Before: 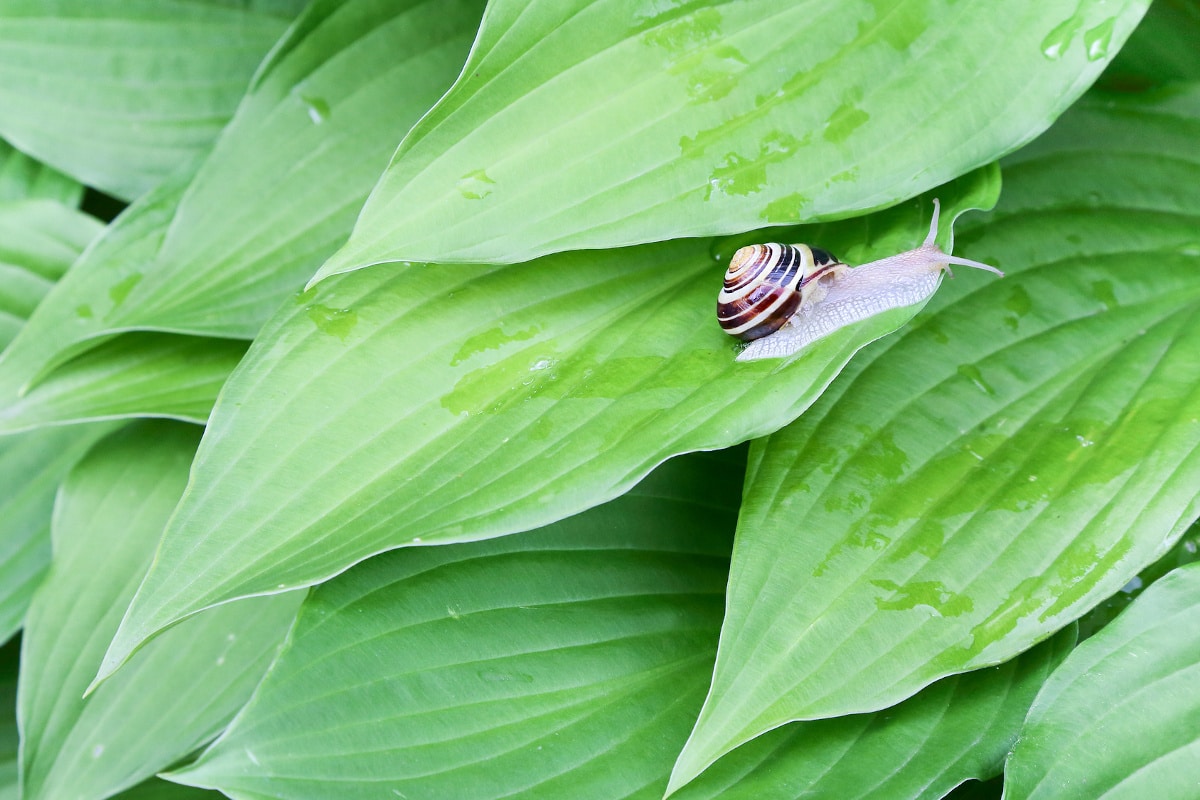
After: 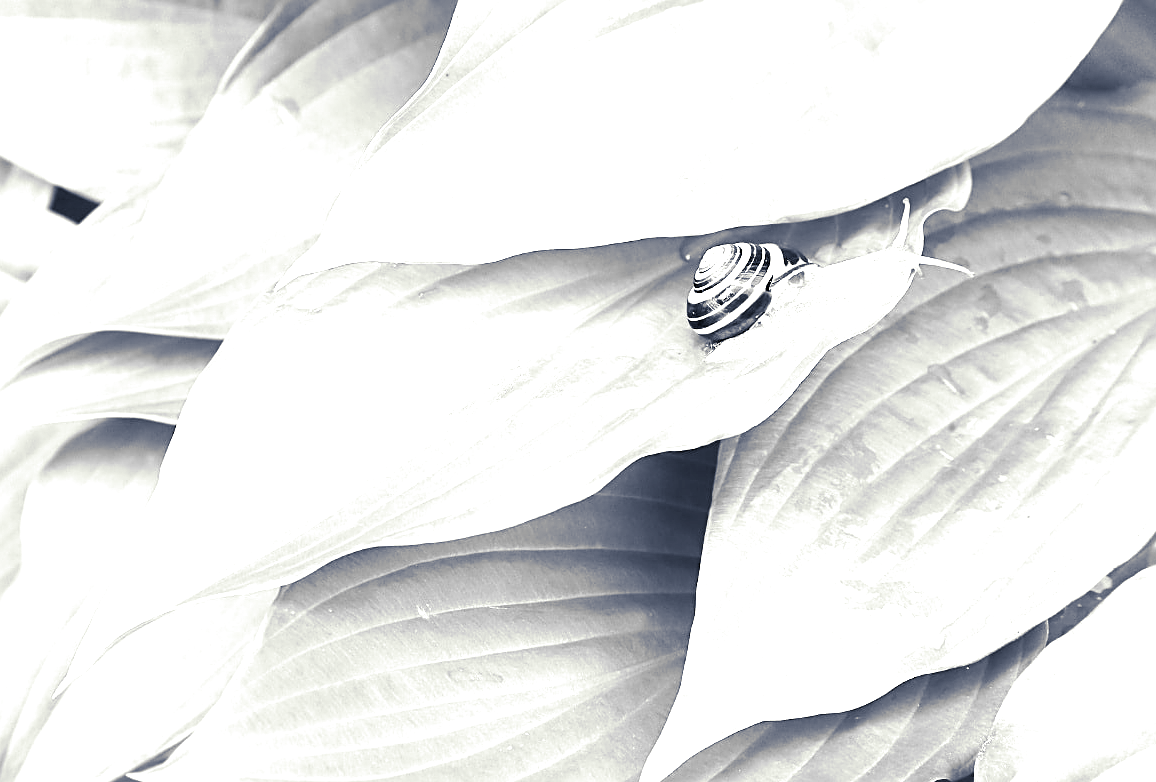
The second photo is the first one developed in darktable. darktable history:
sharpen: on, module defaults
monochrome: on, module defaults
split-toning: shadows › hue 230.4°
crop and rotate: left 2.536%, right 1.107%, bottom 2.246%
exposure: exposure 1.2 EV, compensate highlight preservation false
rgb levels: mode RGB, independent channels, levels [[0, 0.474, 1], [0, 0.5, 1], [0, 0.5, 1]]
